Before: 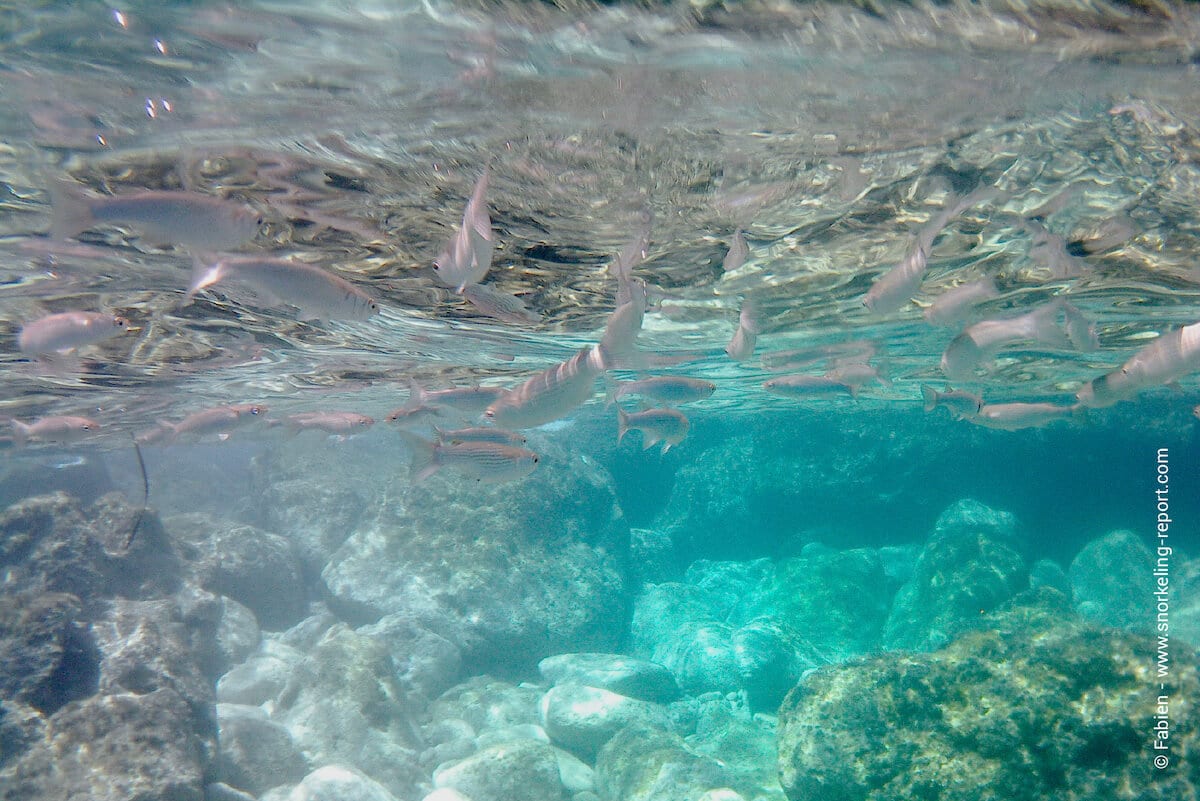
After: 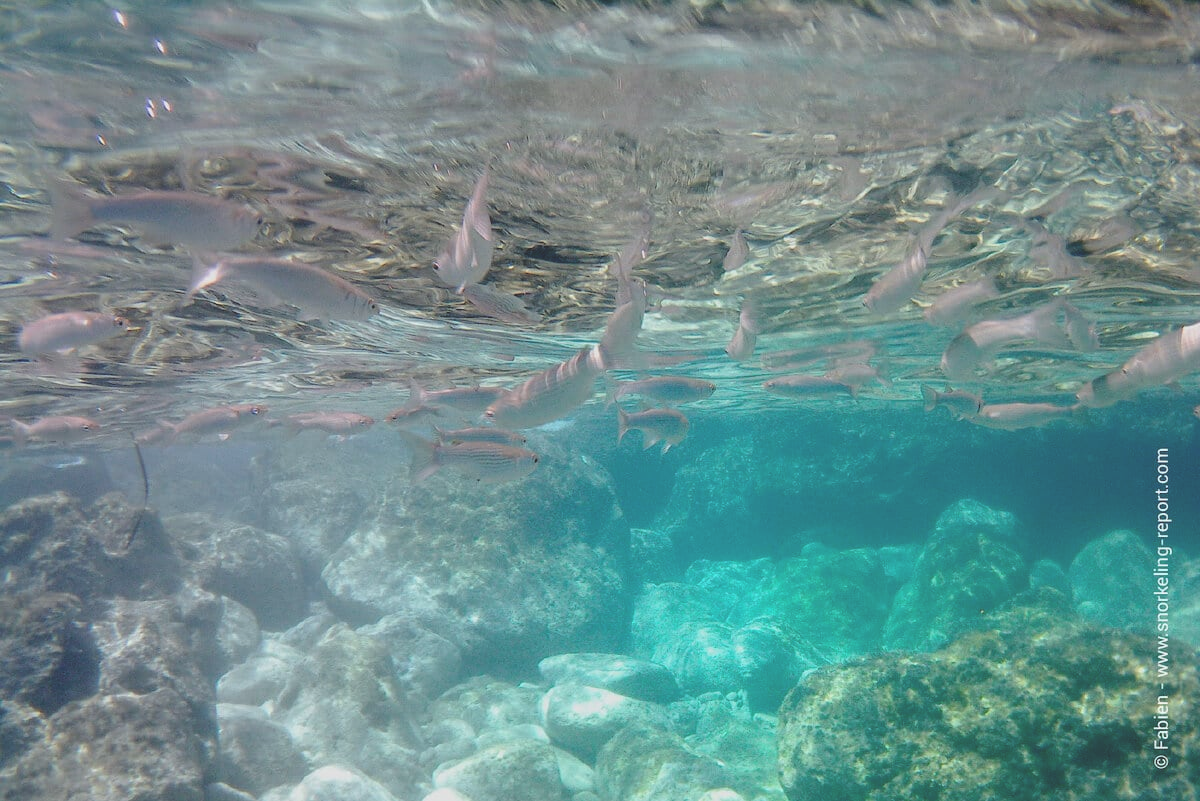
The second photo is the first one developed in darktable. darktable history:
exposure: black level correction -0.024, exposure -0.119 EV, compensate highlight preservation false
